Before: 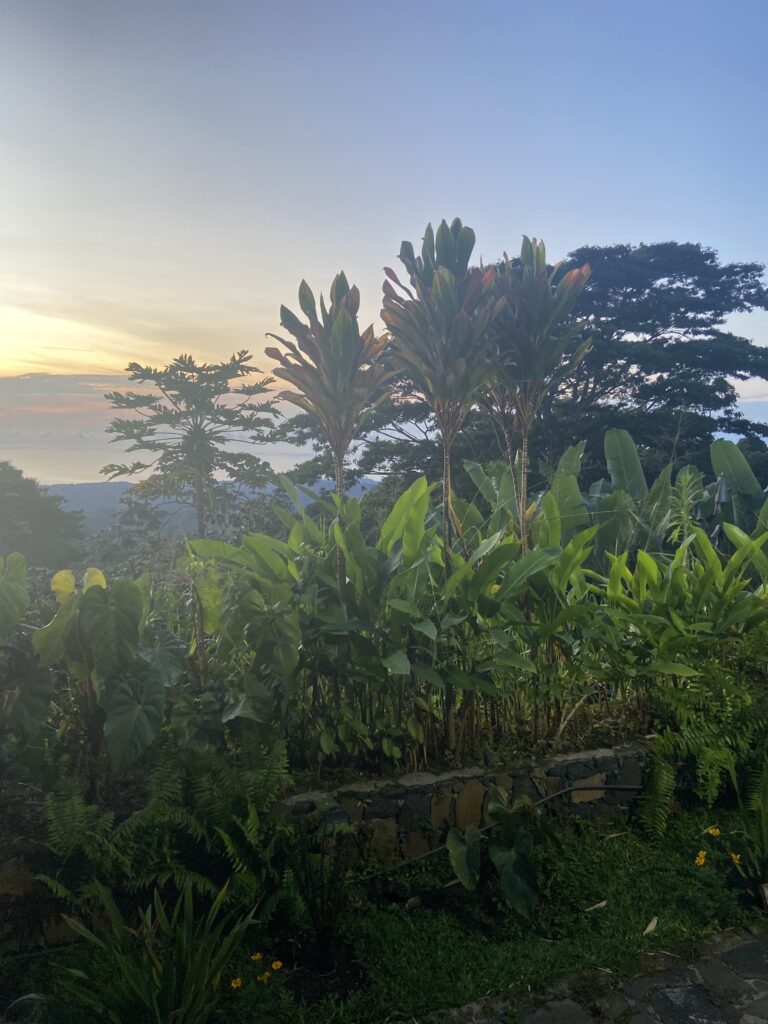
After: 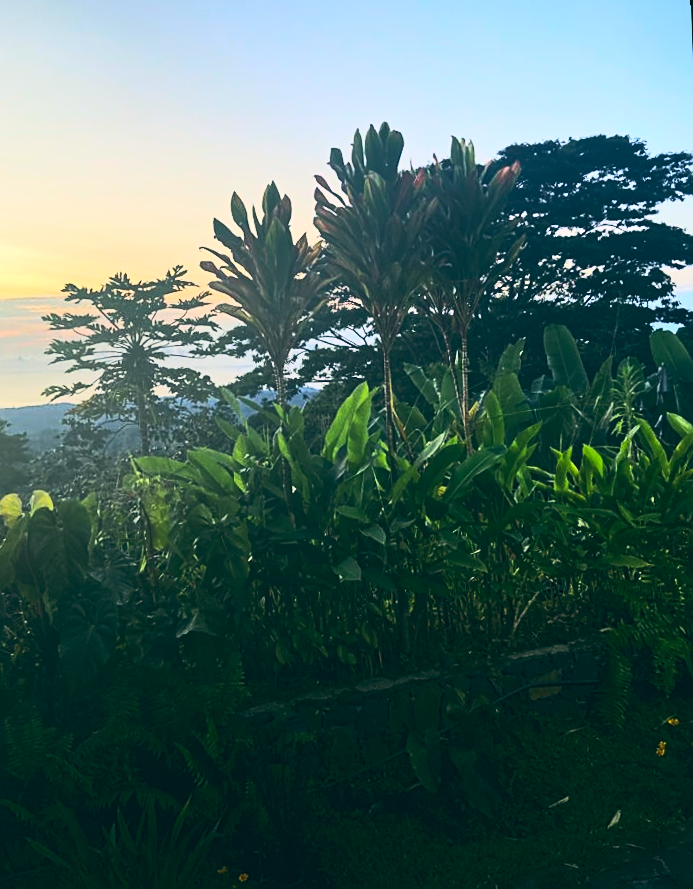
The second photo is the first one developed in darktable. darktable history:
contrast brightness saturation: contrast 0.04, saturation 0.16
color balance: lift [1.005, 0.99, 1.007, 1.01], gamma [1, 0.979, 1.011, 1.021], gain [0.923, 1.098, 1.025, 0.902], input saturation 90.45%, contrast 7.73%, output saturation 105.91%
exposure: exposure -0.151 EV, compensate highlight preservation false
crop and rotate: angle 1.96°, left 5.673%, top 5.673%
tone curve: curves: ch0 [(0, 0) (0.427, 0.375) (0.616, 0.801) (1, 1)], color space Lab, linked channels, preserve colors none
rotate and perspective: rotation -1°, crop left 0.011, crop right 0.989, crop top 0.025, crop bottom 0.975
sharpen: on, module defaults
white balance: red 0.98, blue 1.034
